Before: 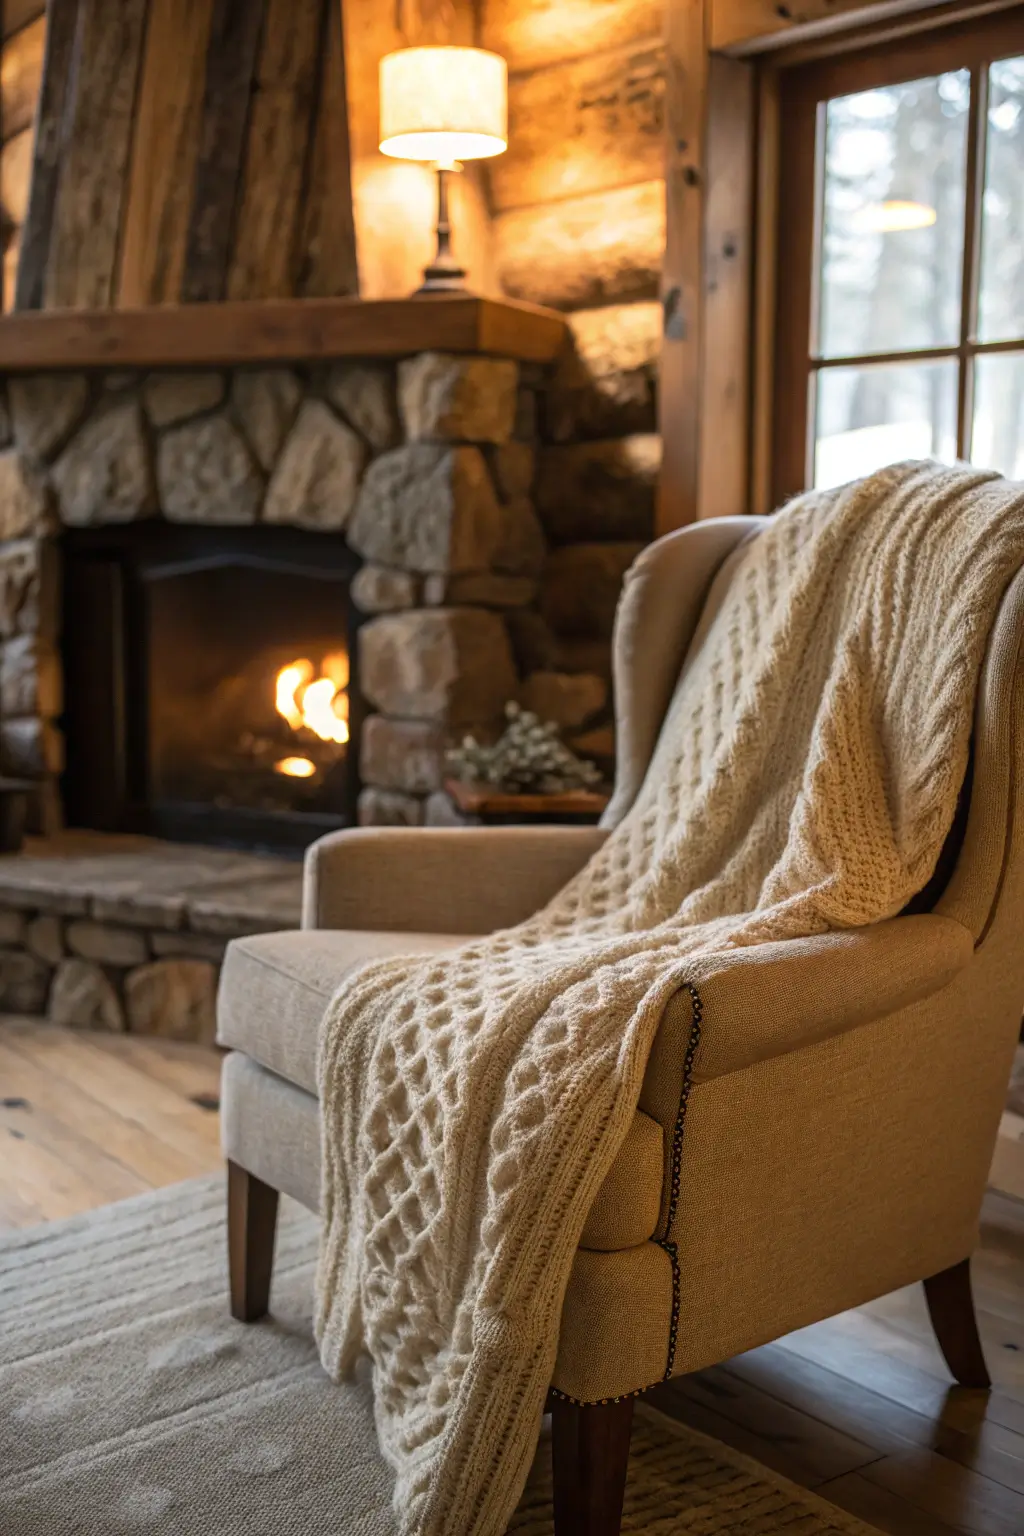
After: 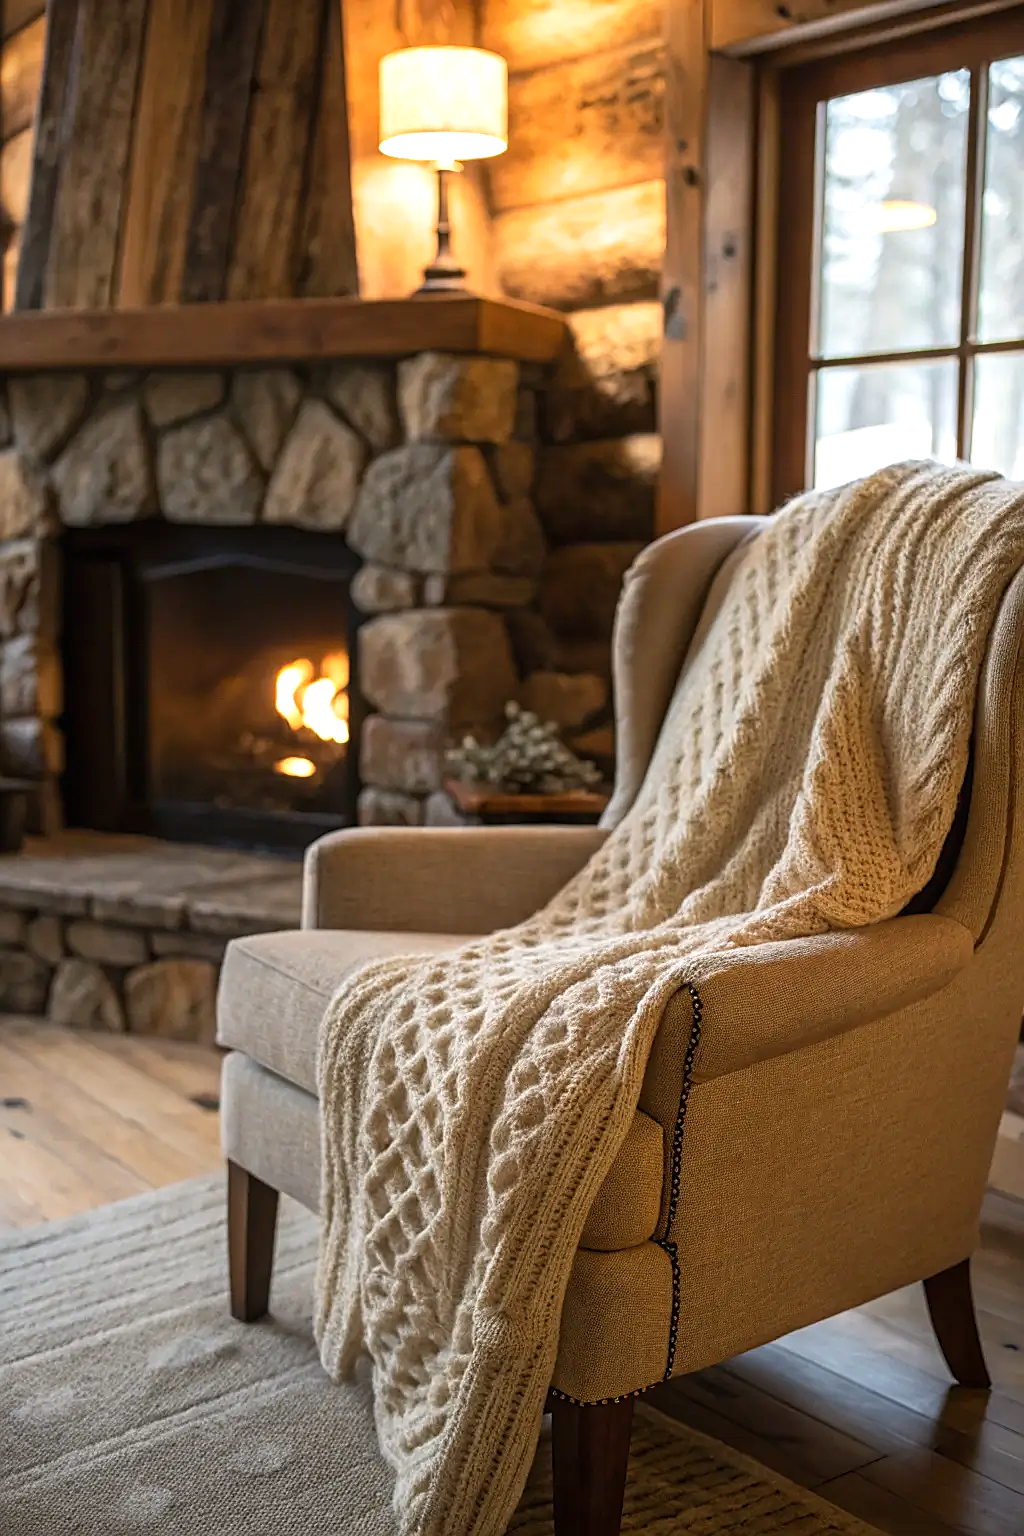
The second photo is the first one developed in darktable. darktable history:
levels: levels [0, 0.476, 0.951]
sharpen: on, module defaults
